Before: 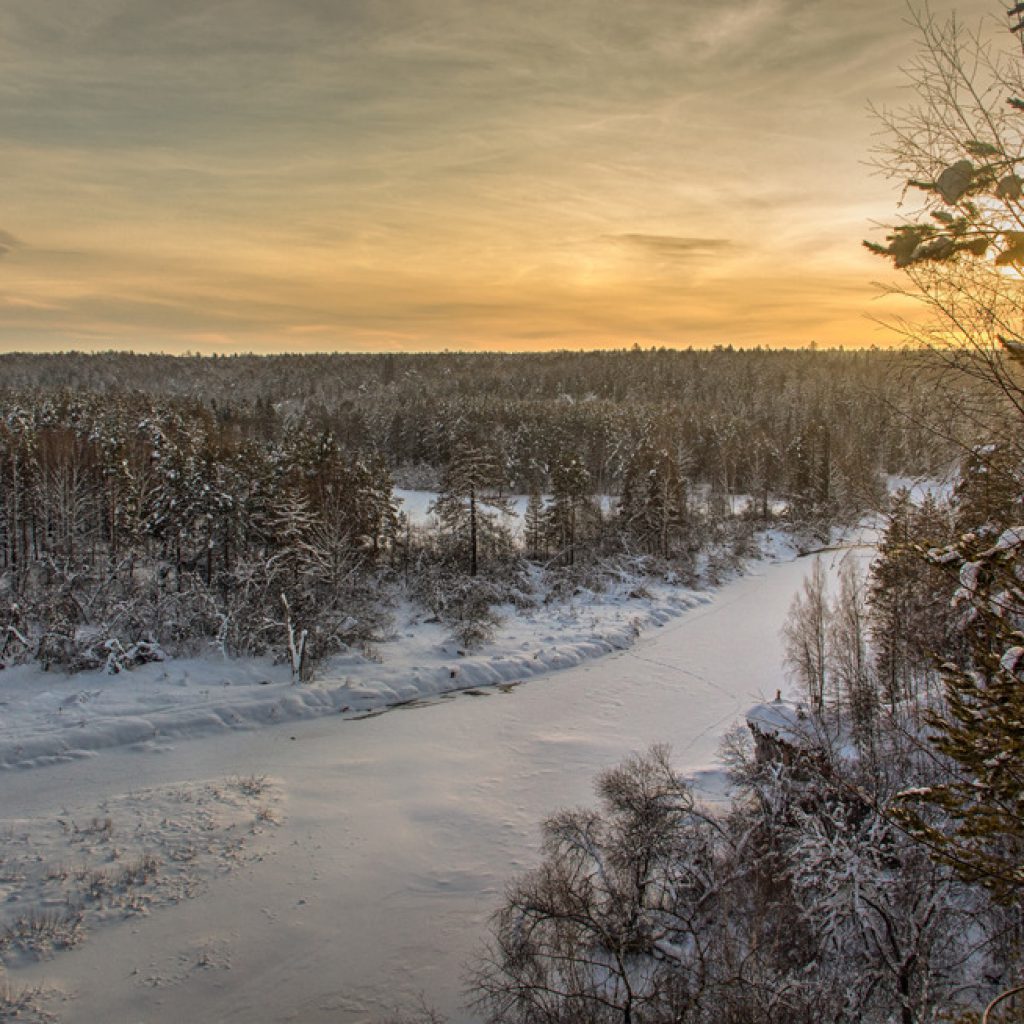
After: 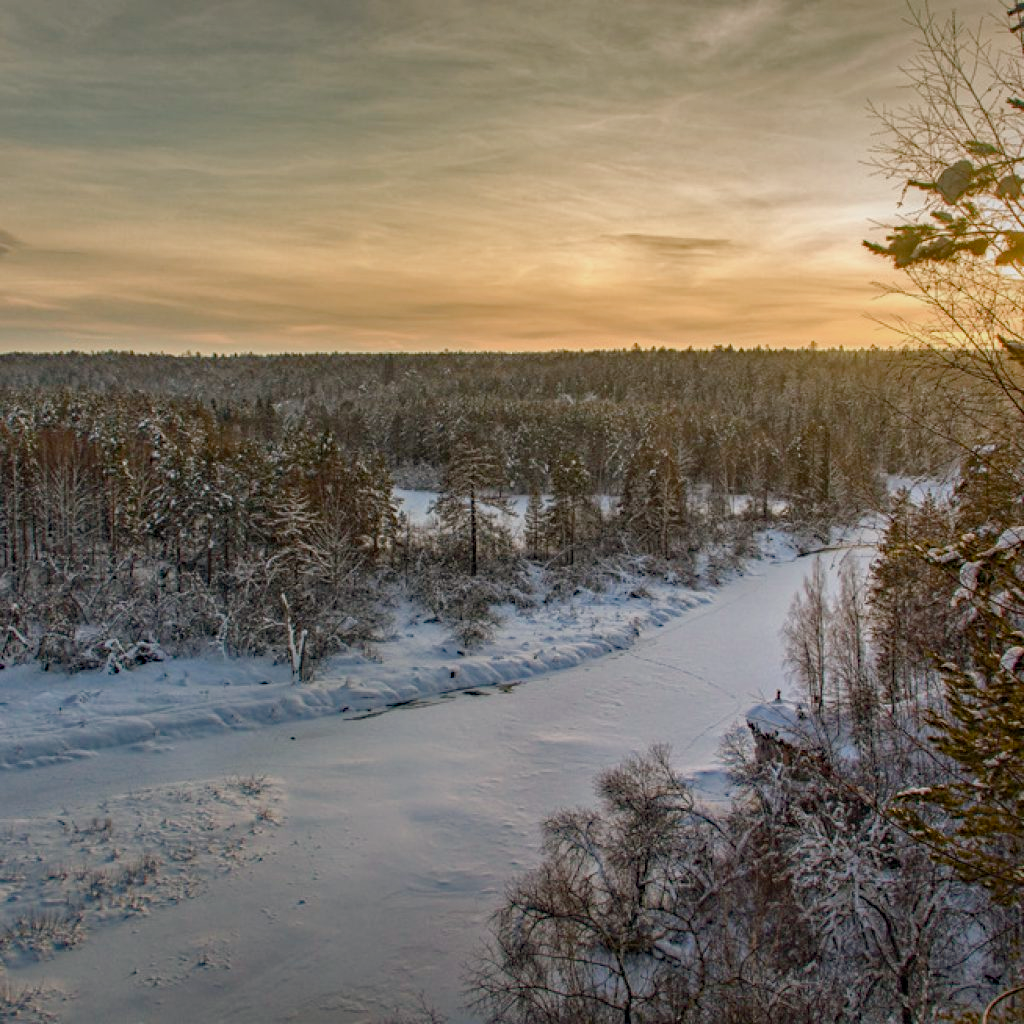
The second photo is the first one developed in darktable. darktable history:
color balance rgb: shadows lift › chroma 1%, shadows lift › hue 113°, highlights gain › chroma 0.2%, highlights gain › hue 333°, perceptual saturation grading › global saturation 20%, perceptual saturation grading › highlights -50%, perceptual saturation grading › shadows 25%, contrast -10%
haze removal: strength 0.29, distance 0.25, compatibility mode true, adaptive false
